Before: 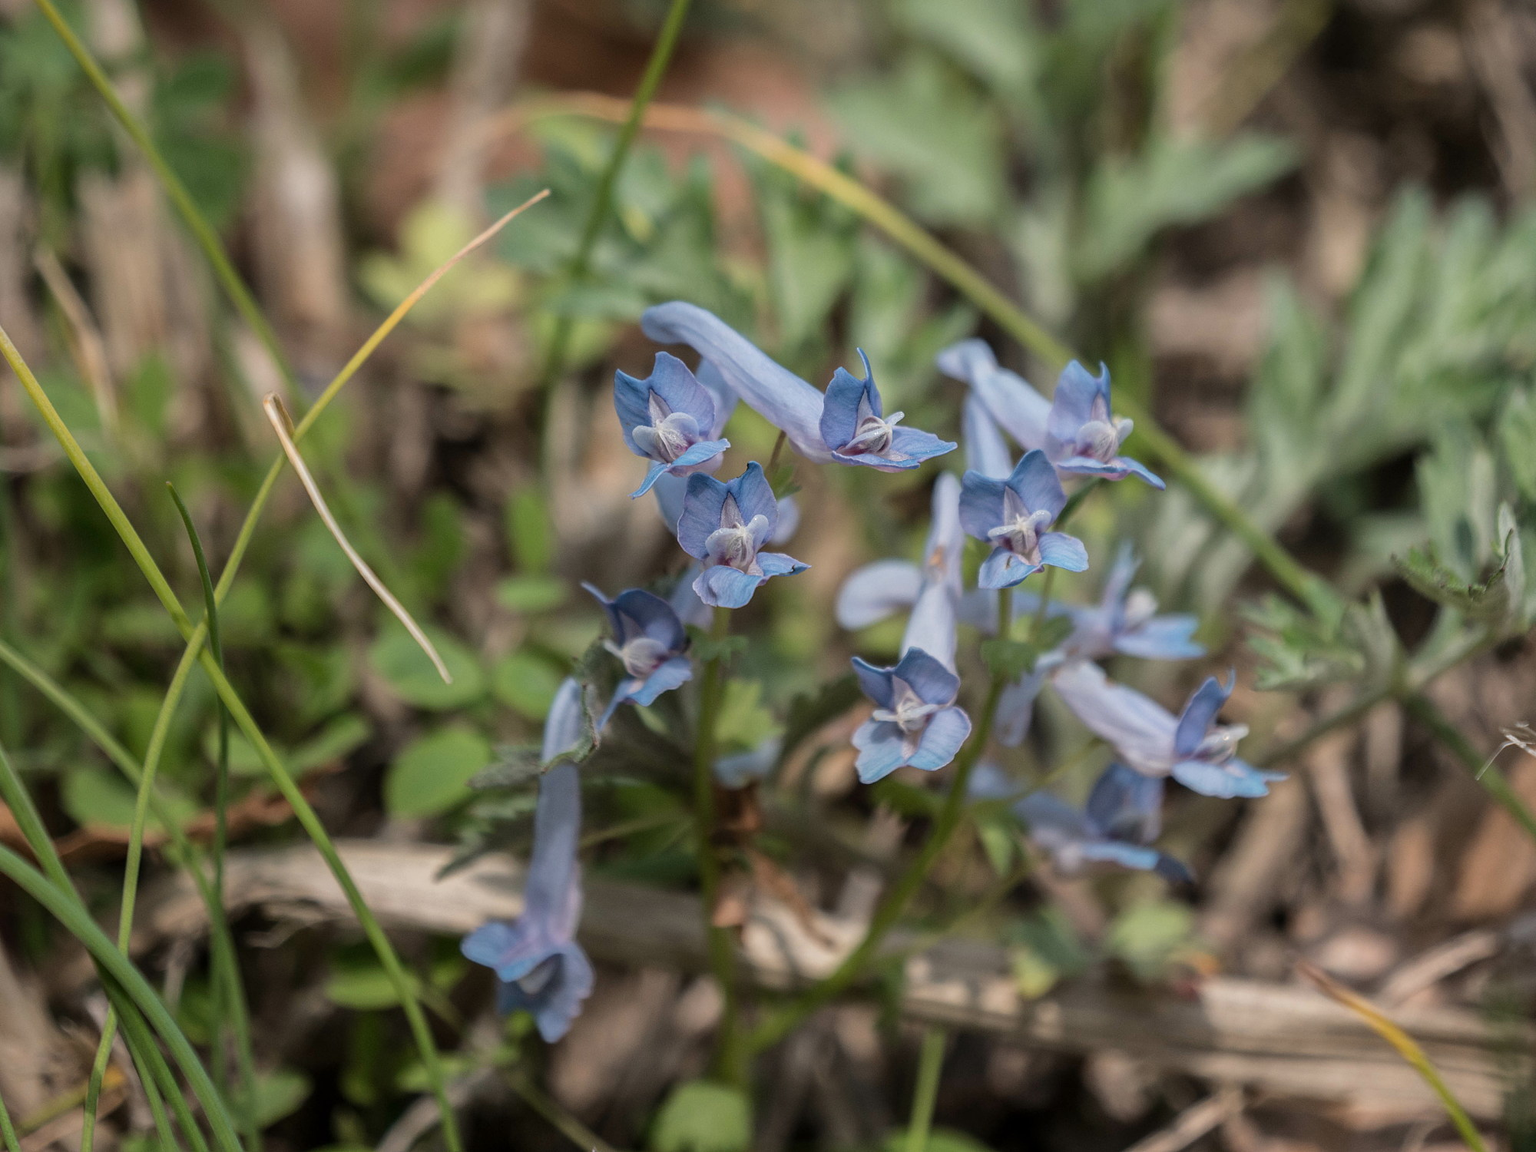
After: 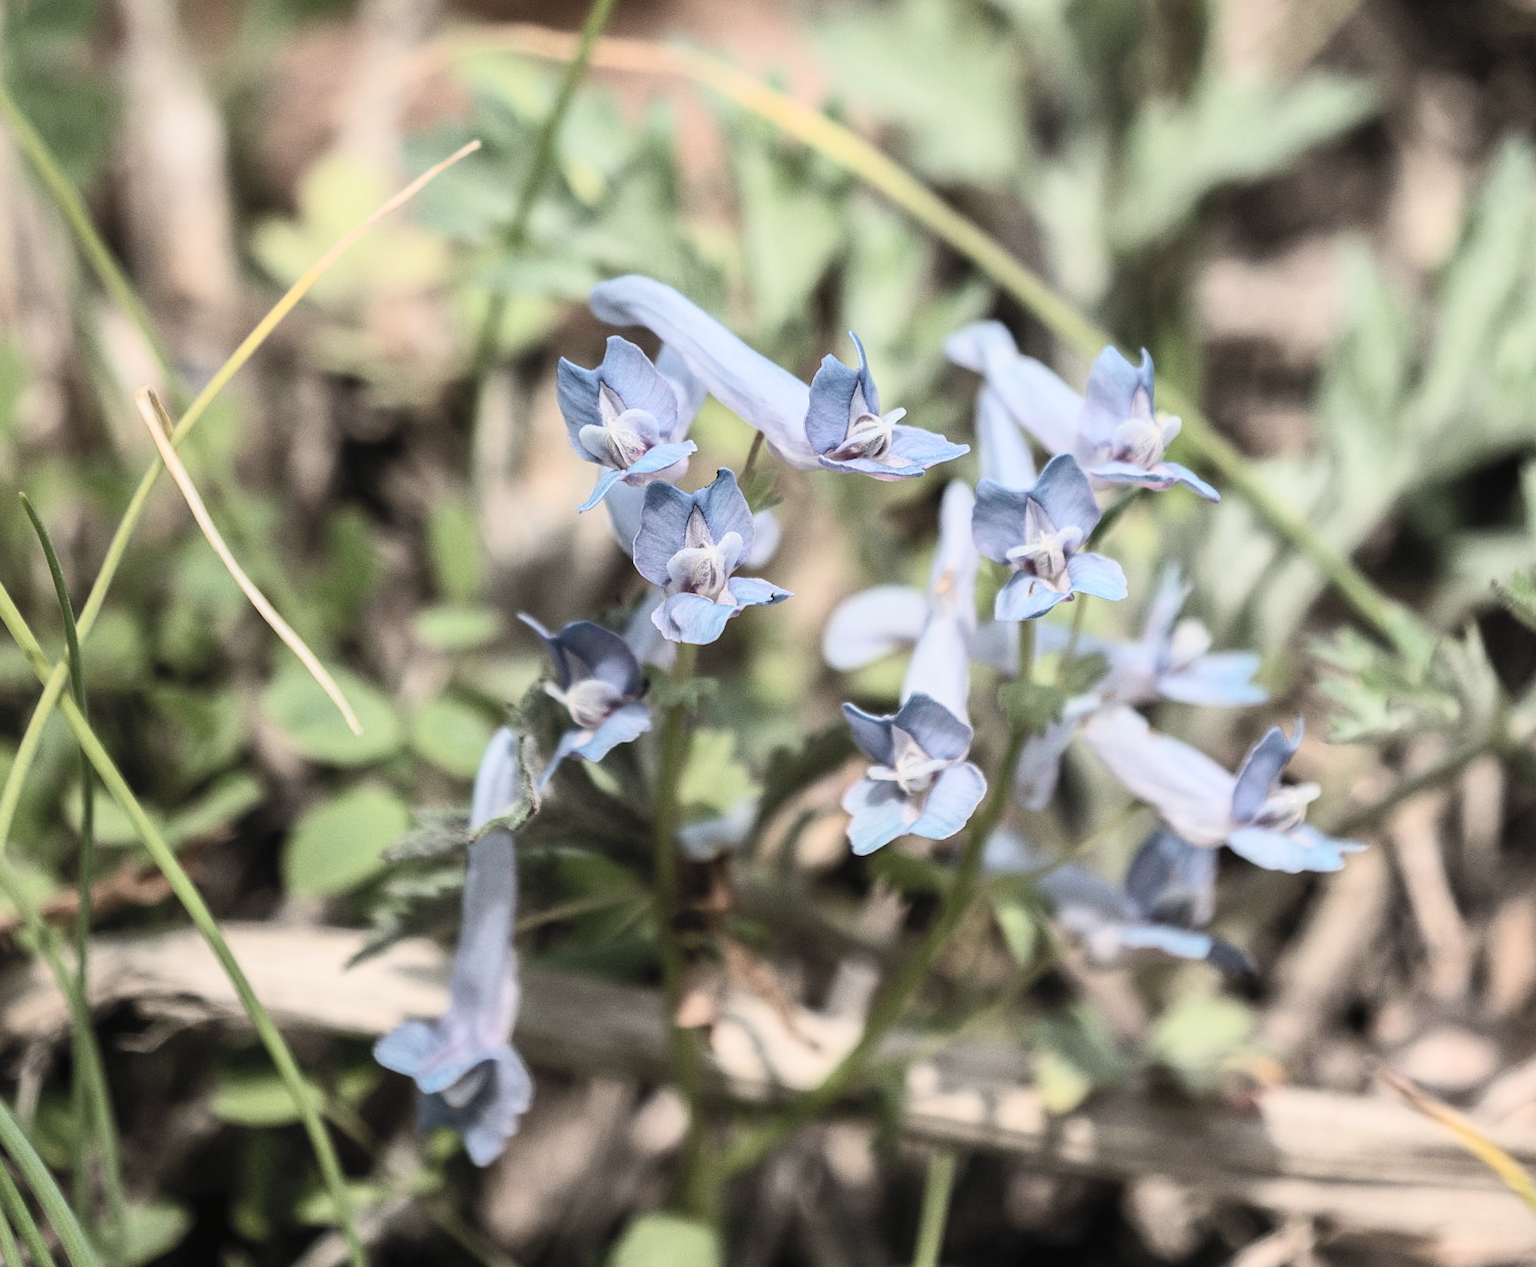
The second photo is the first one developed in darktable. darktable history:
filmic rgb: black relative exposure -7.65 EV, white relative exposure 4.56 EV, hardness 3.61, color science v6 (2022)
crop: left 9.813%, top 6.291%, right 6.946%, bottom 2.117%
contrast brightness saturation: contrast 0.445, brightness 0.562, saturation -0.204
